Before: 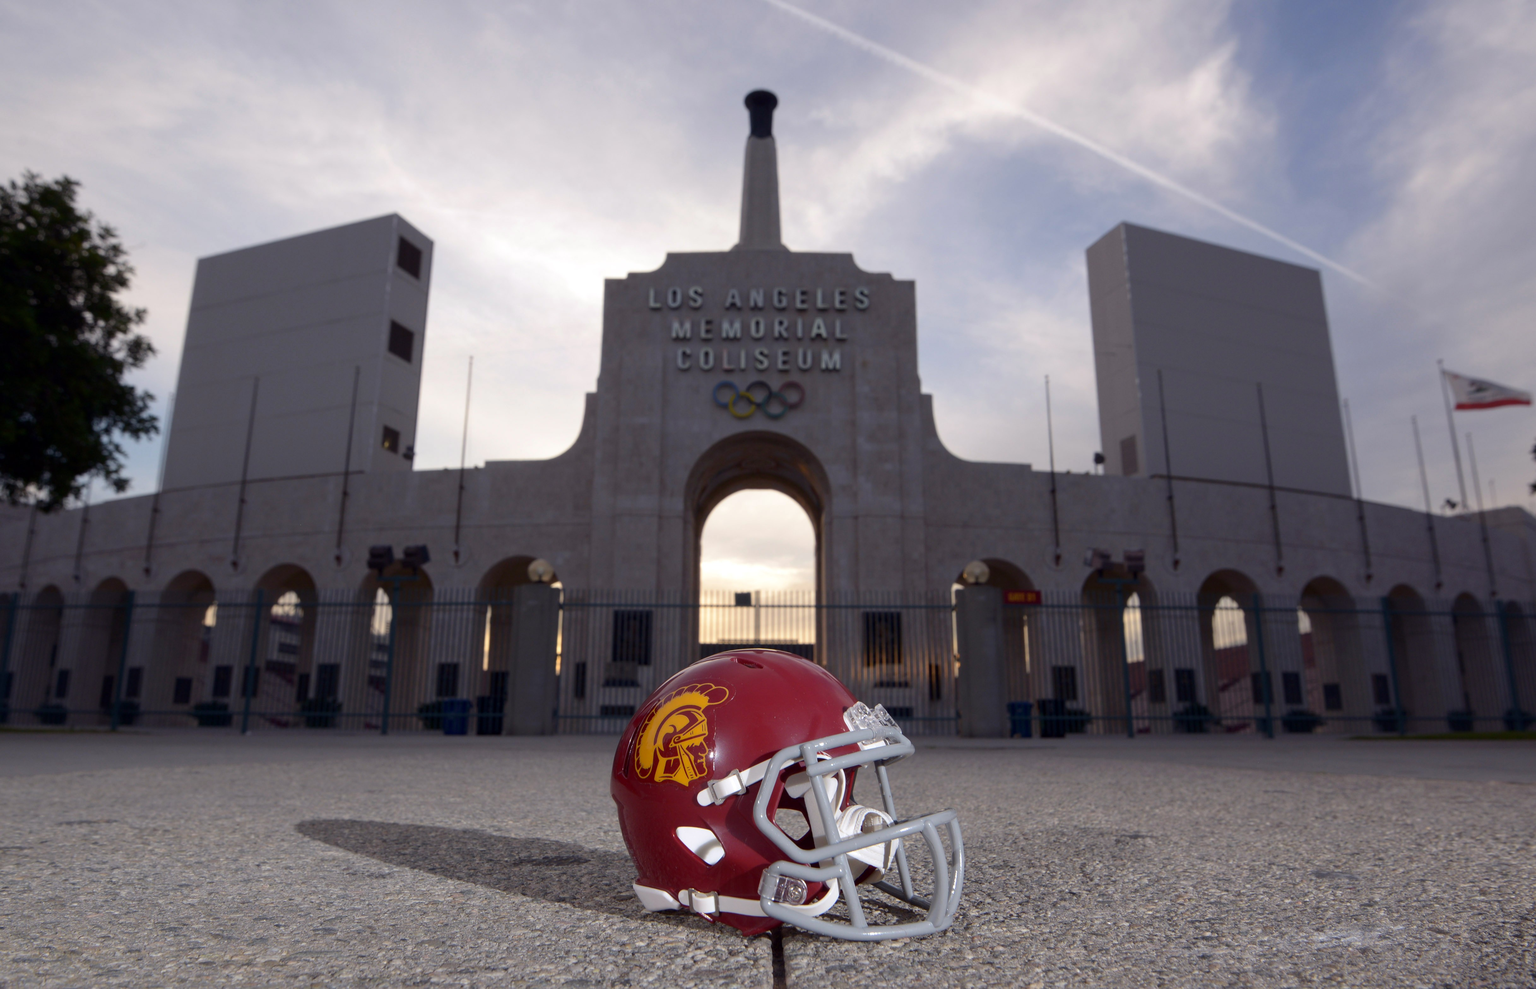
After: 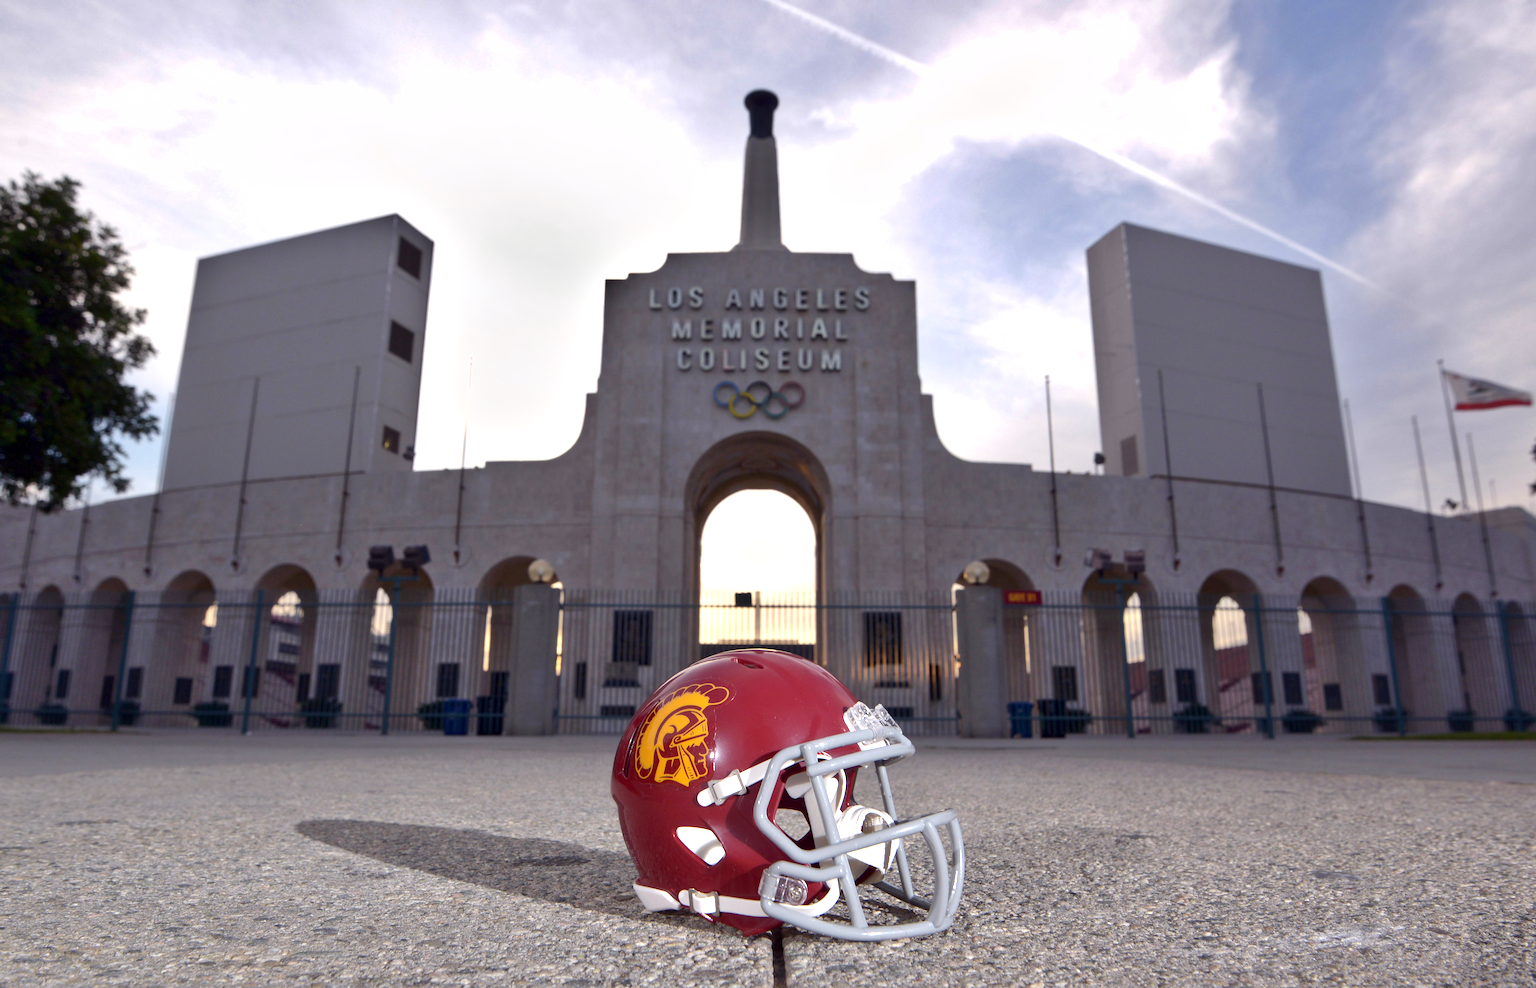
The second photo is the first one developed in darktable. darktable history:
shadows and highlights: white point adjustment 1, soften with gaussian
exposure: exposure 0.766 EV, compensate highlight preservation false
